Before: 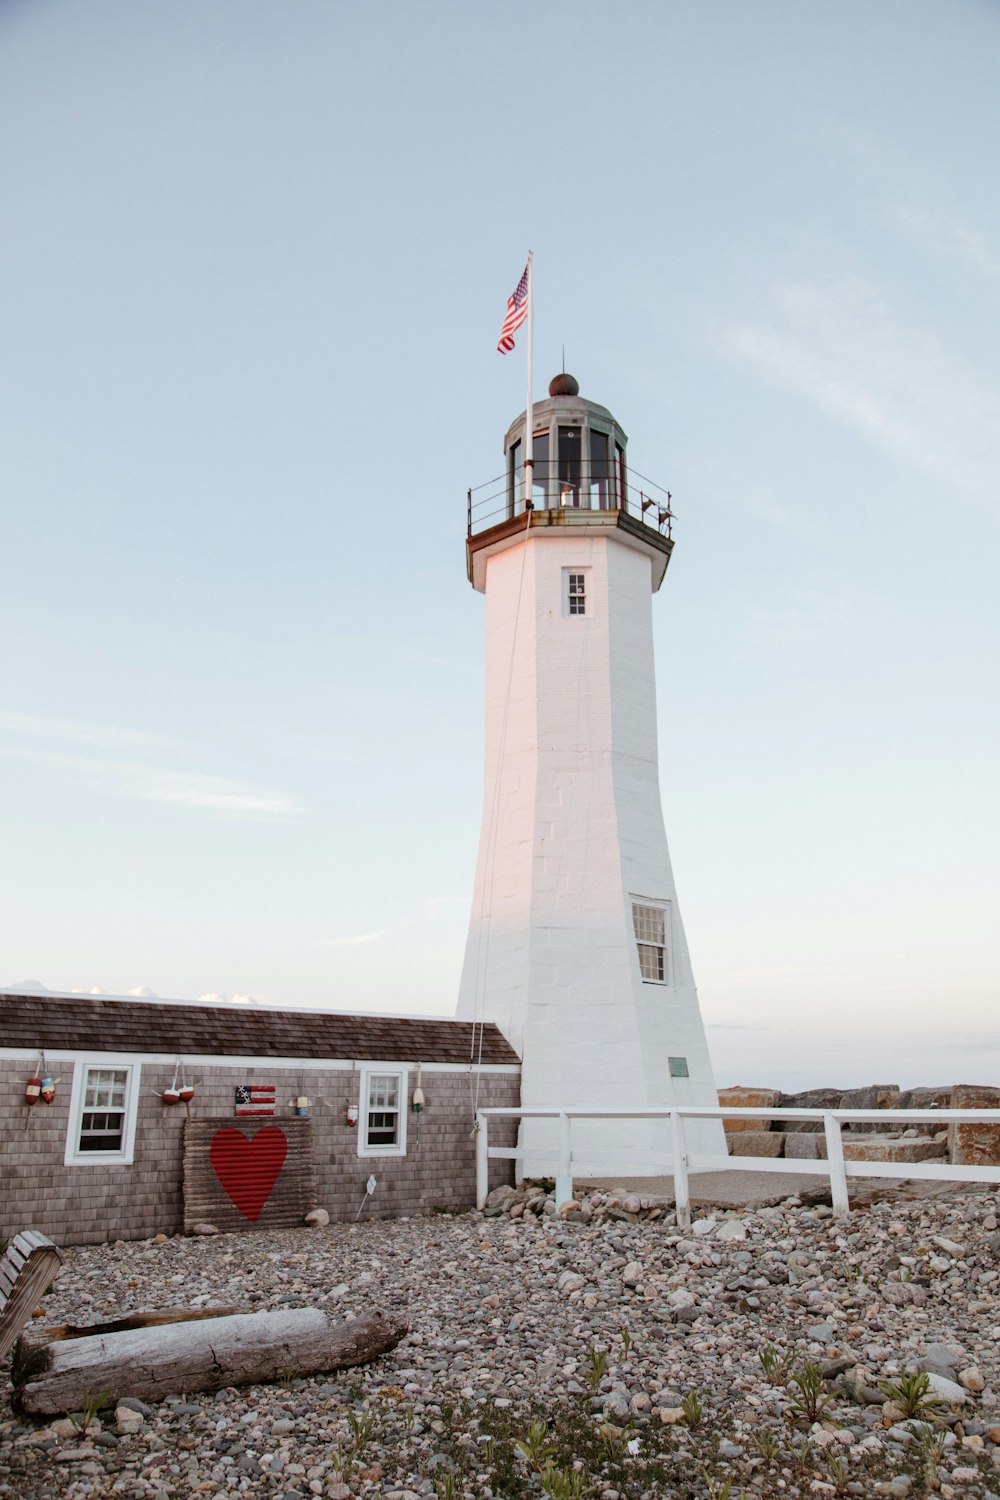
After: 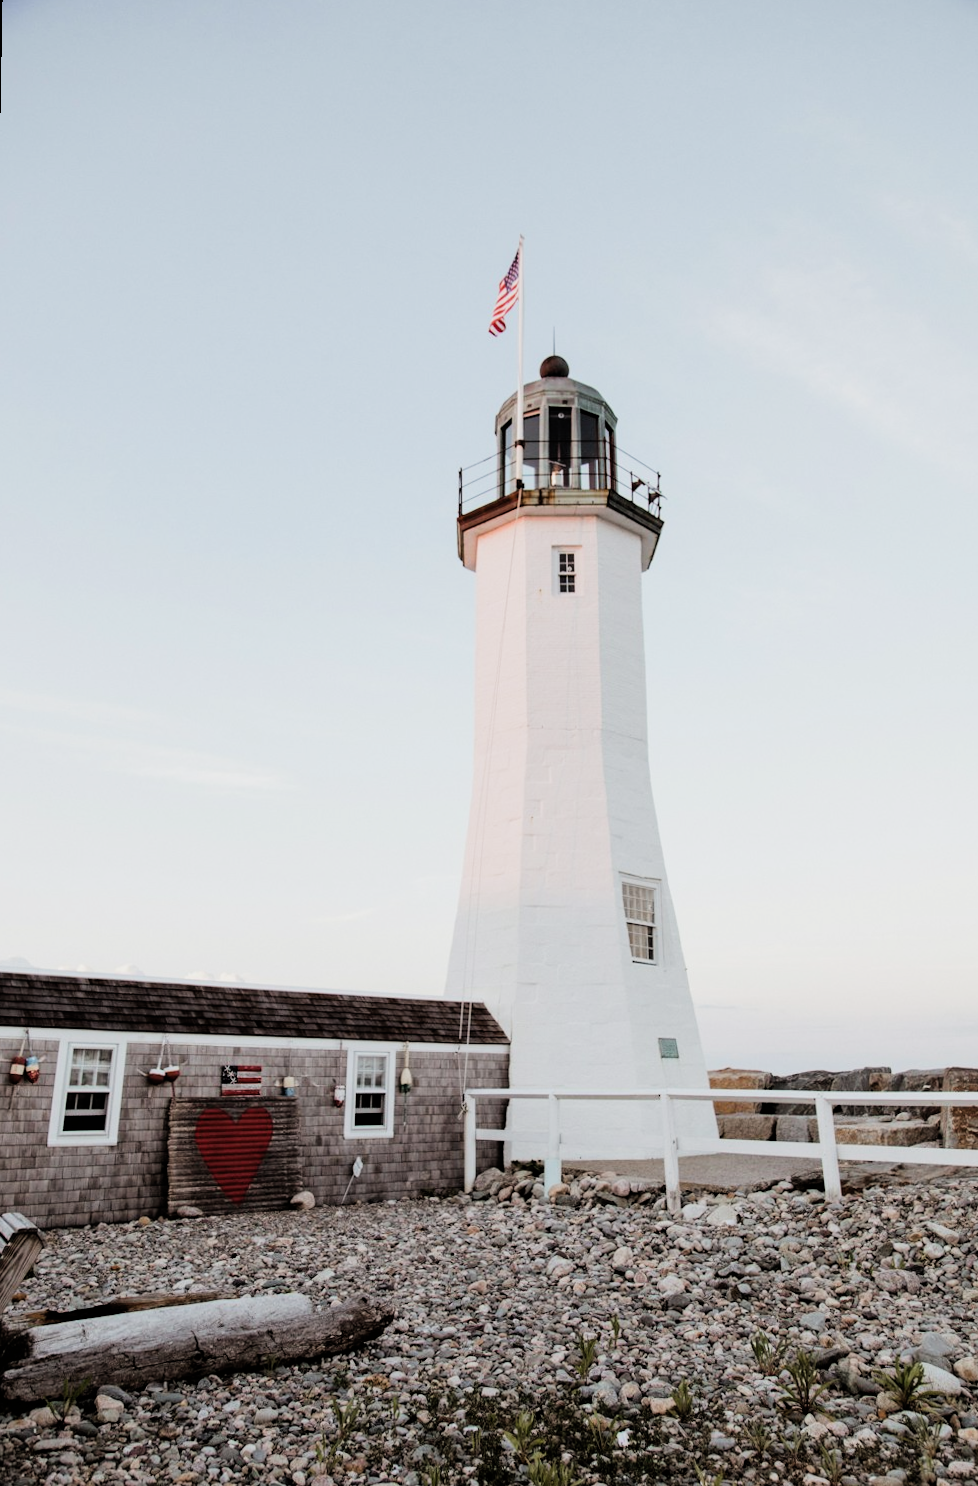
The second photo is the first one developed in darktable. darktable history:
exposure: black level correction -0.005, exposure 0.054 EV, compensate highlight preservation false
rotate and perspective: rotation 0.226°, lens shift (vertical) -0.042, crop left 0.023, crop right 0.982, crop top 0.006, crop bottom 0.994
filmic rgb: black relative exposure -5 EV, white relative exposure 3.5 EV, hardness 3.19, contrast 1.4, highlights saturation mix -50%
